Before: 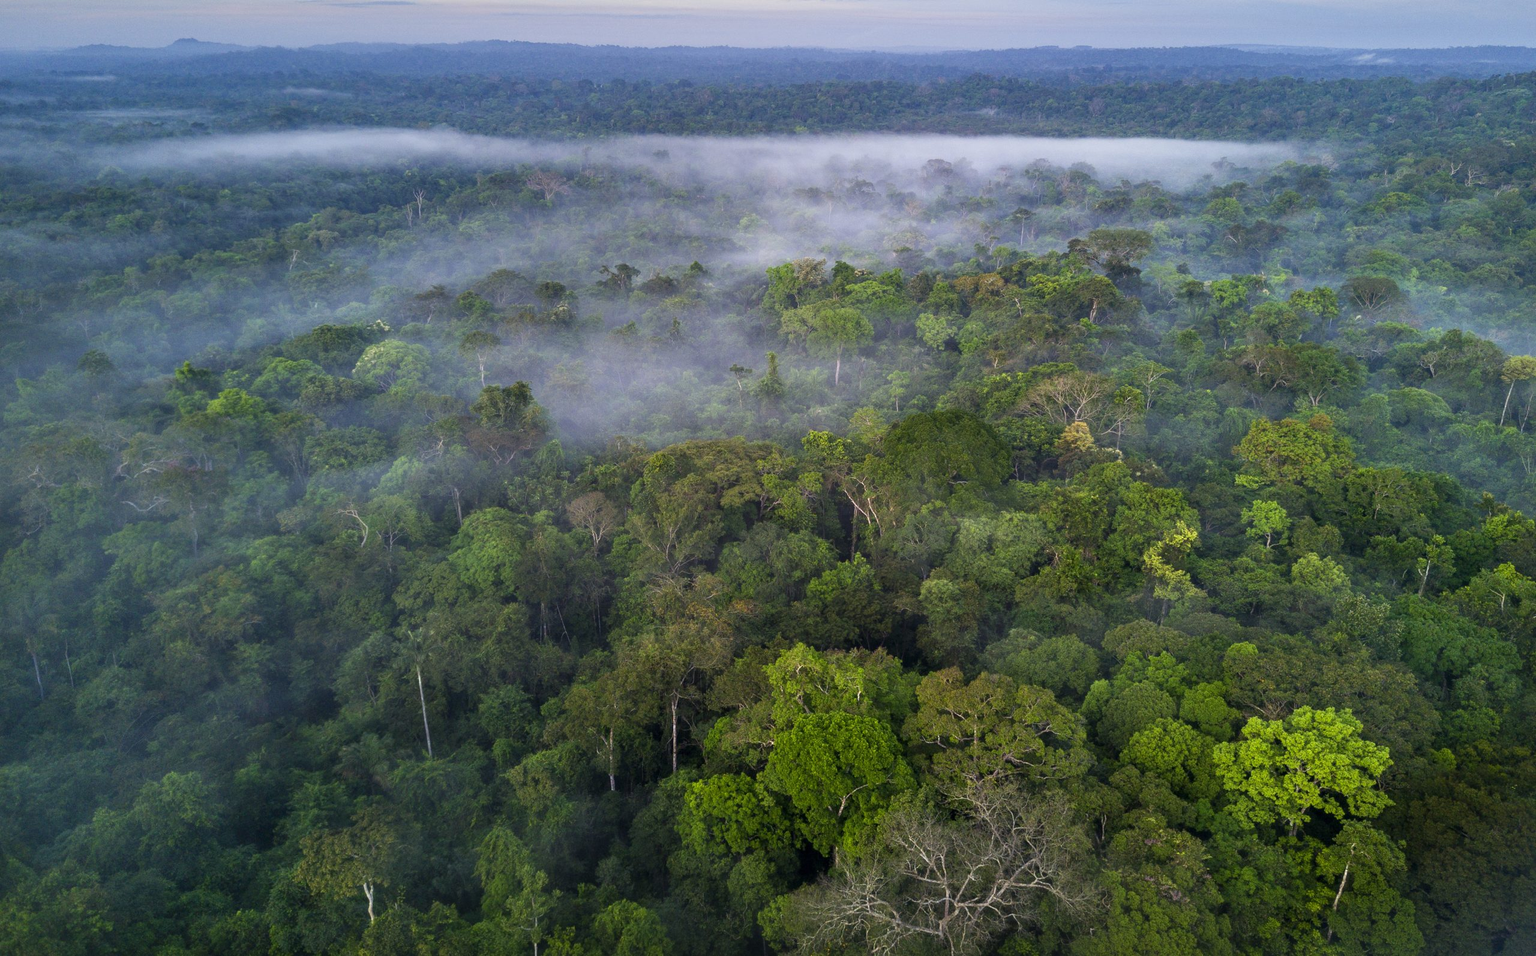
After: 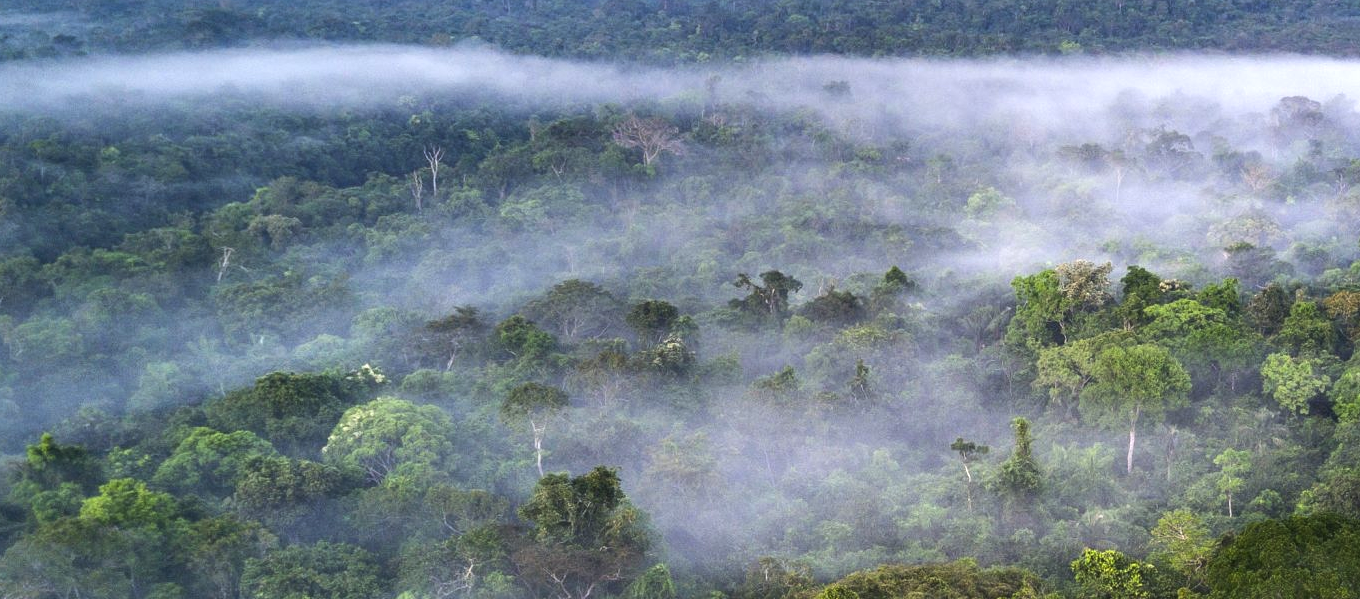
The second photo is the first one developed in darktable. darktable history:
crop: left 10.361%, top 10.625%, right 36.479%, bottom 51.759%
tone equalizer: -8 EV -0.786 EV, -7 EV -0.728 EV, -6 EV -0.593 EV, -5 EV -0.38 EV, -3 EV 0.402 EV, -2 EV 0.6 EV, -1 EV 0.694 EV, +0 EV 0.777 EV, edges refinement/feathering 500, mask exposure compensation -1.57 EV, preserve details no
